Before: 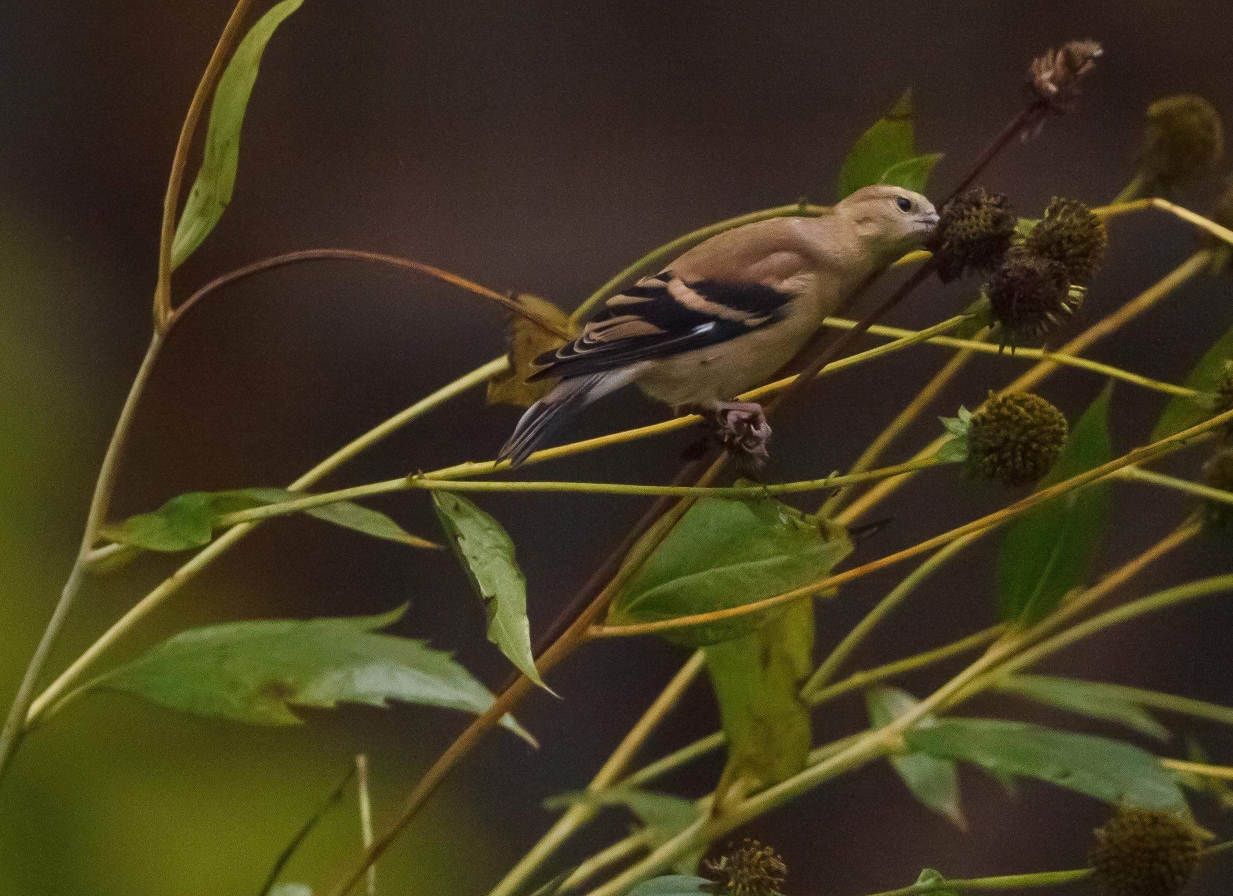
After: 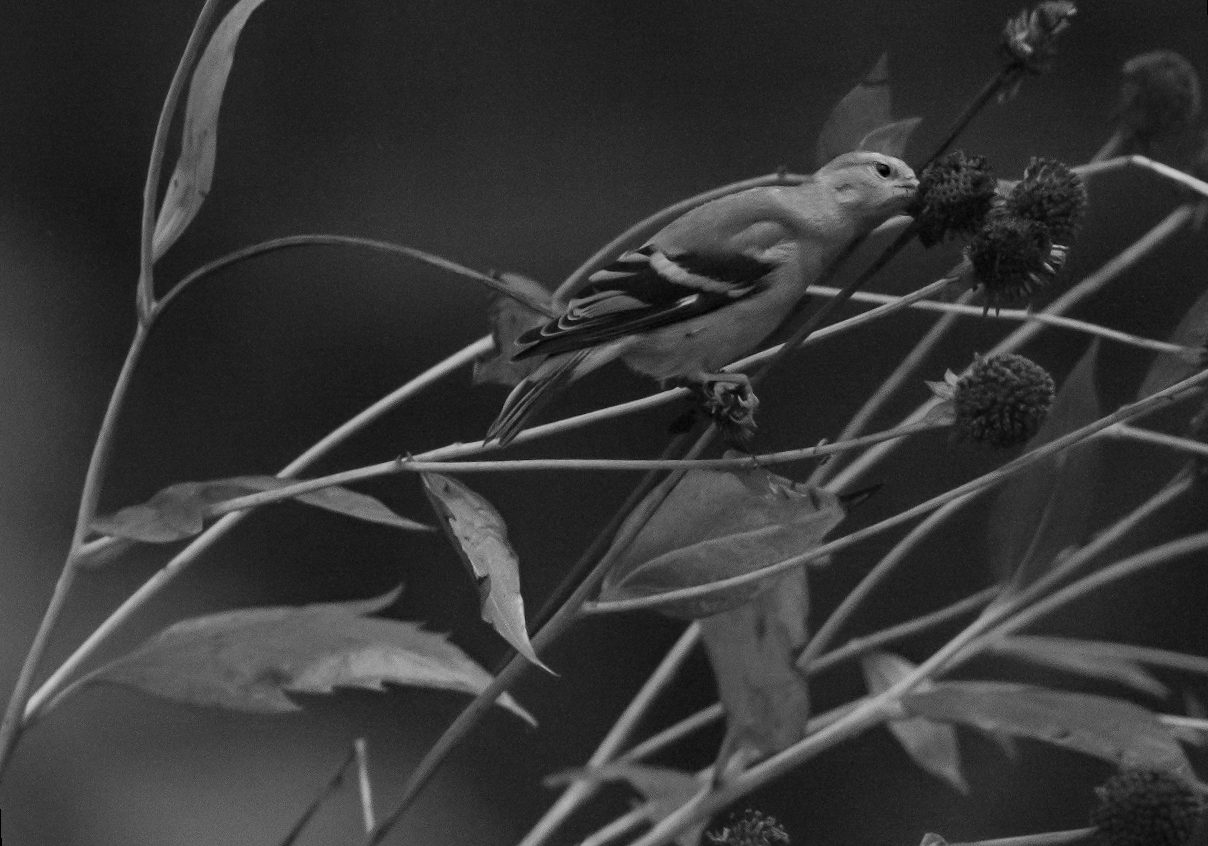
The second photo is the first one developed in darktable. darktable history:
rotate and perspective: rotation -2°, crop left 0.022, crop right 0.978, crop top 0.049, crop bottom 0.951
monochrome: a 30.25, b 92.03
haze removal: compatibility mode true, adaptive false
